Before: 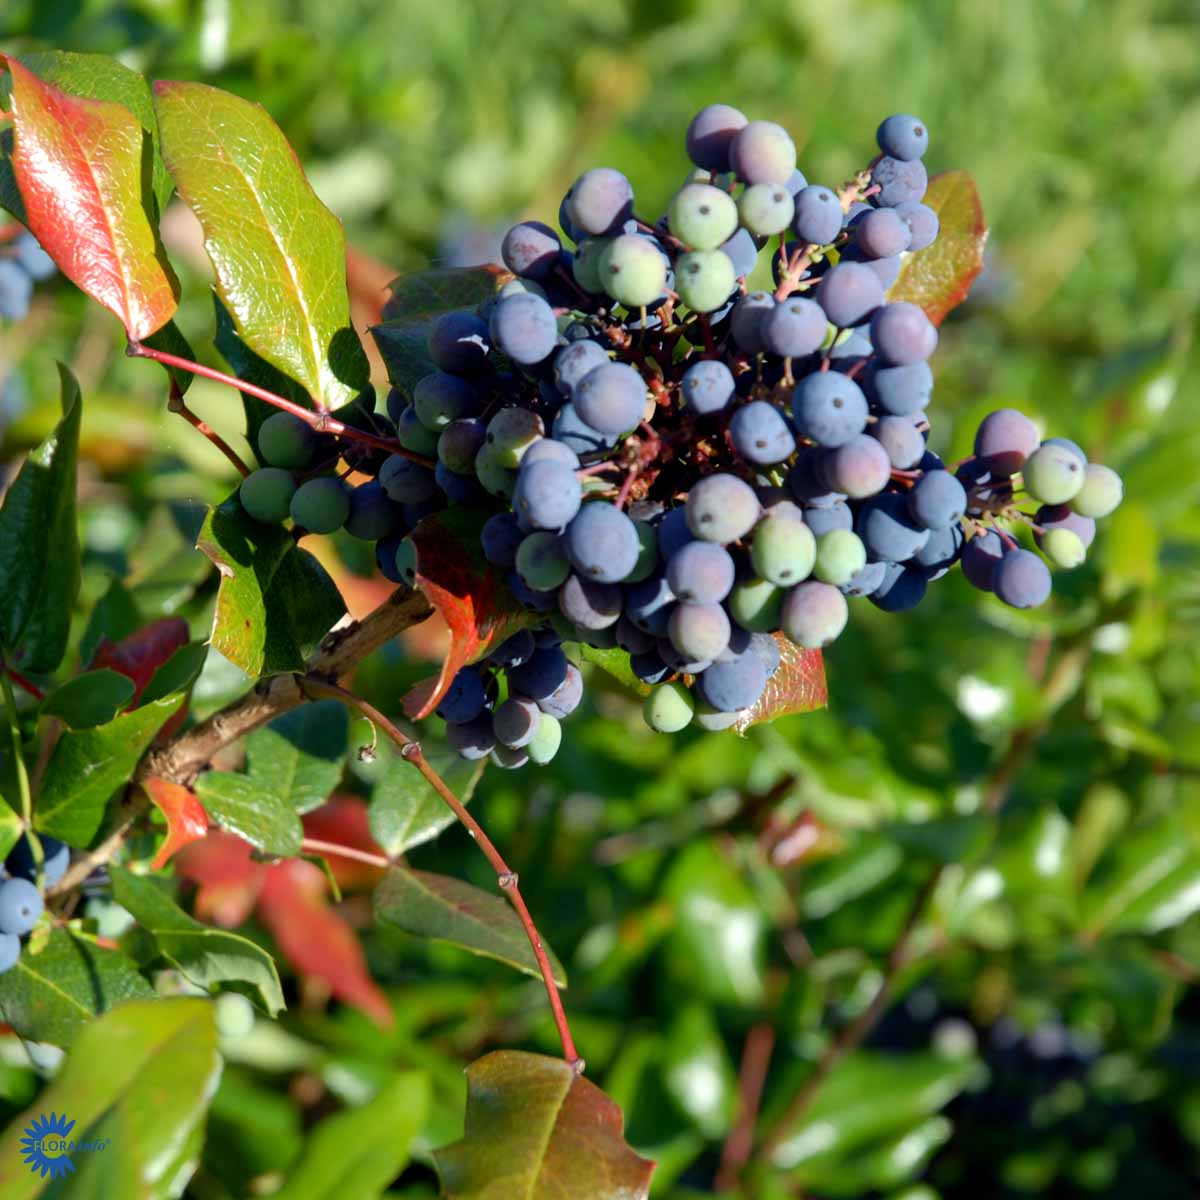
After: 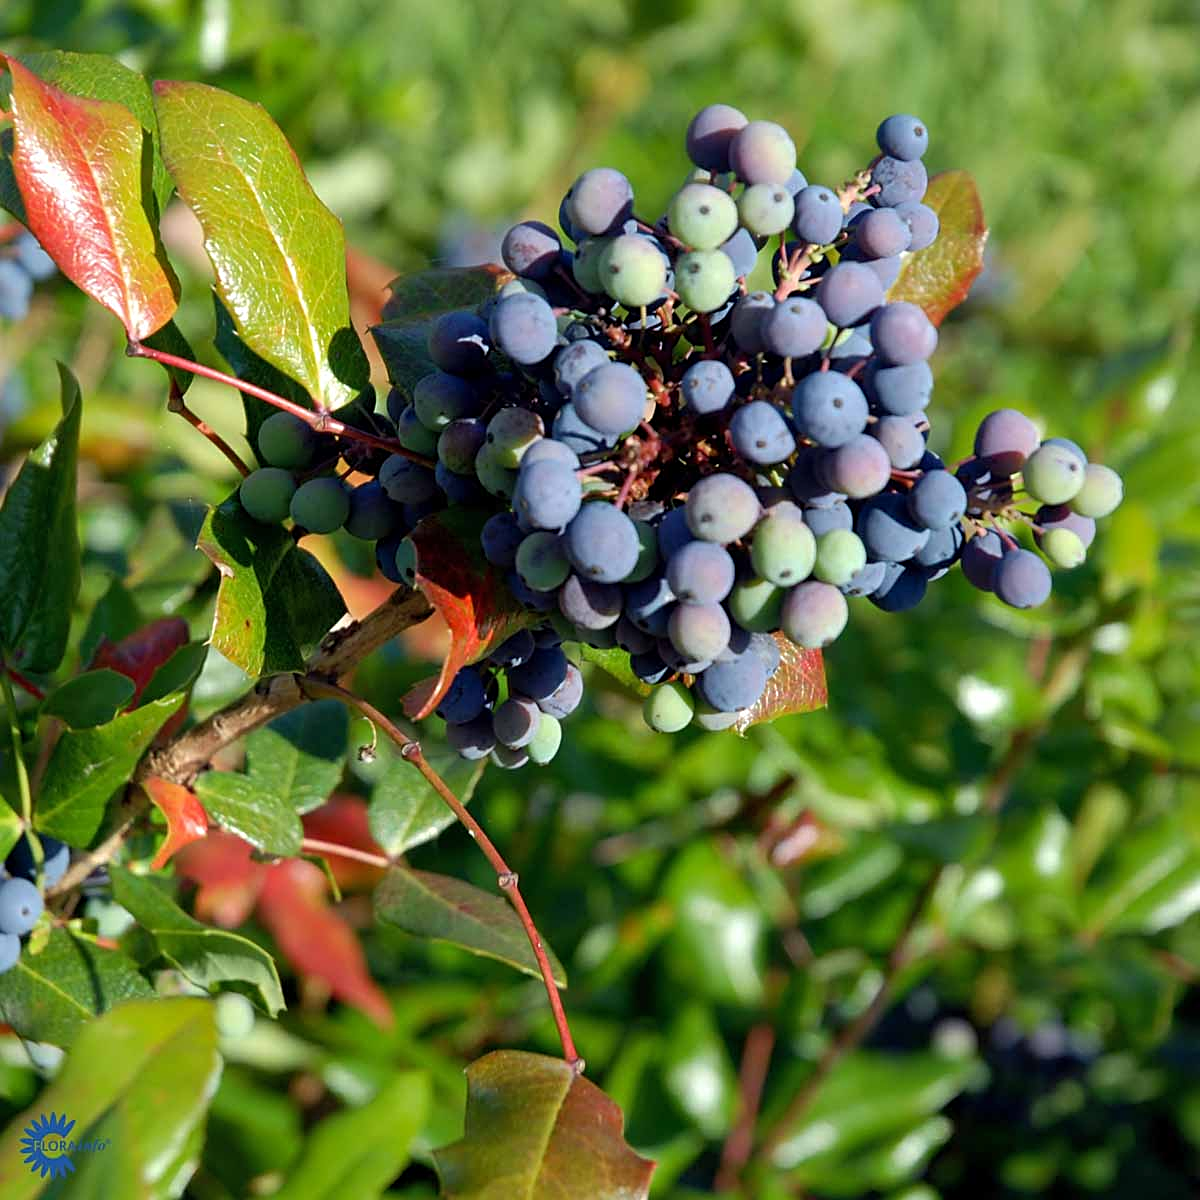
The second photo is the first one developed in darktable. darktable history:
sharpen: on, module defaults
shadows and highlights: shadows 25, highlights -25
